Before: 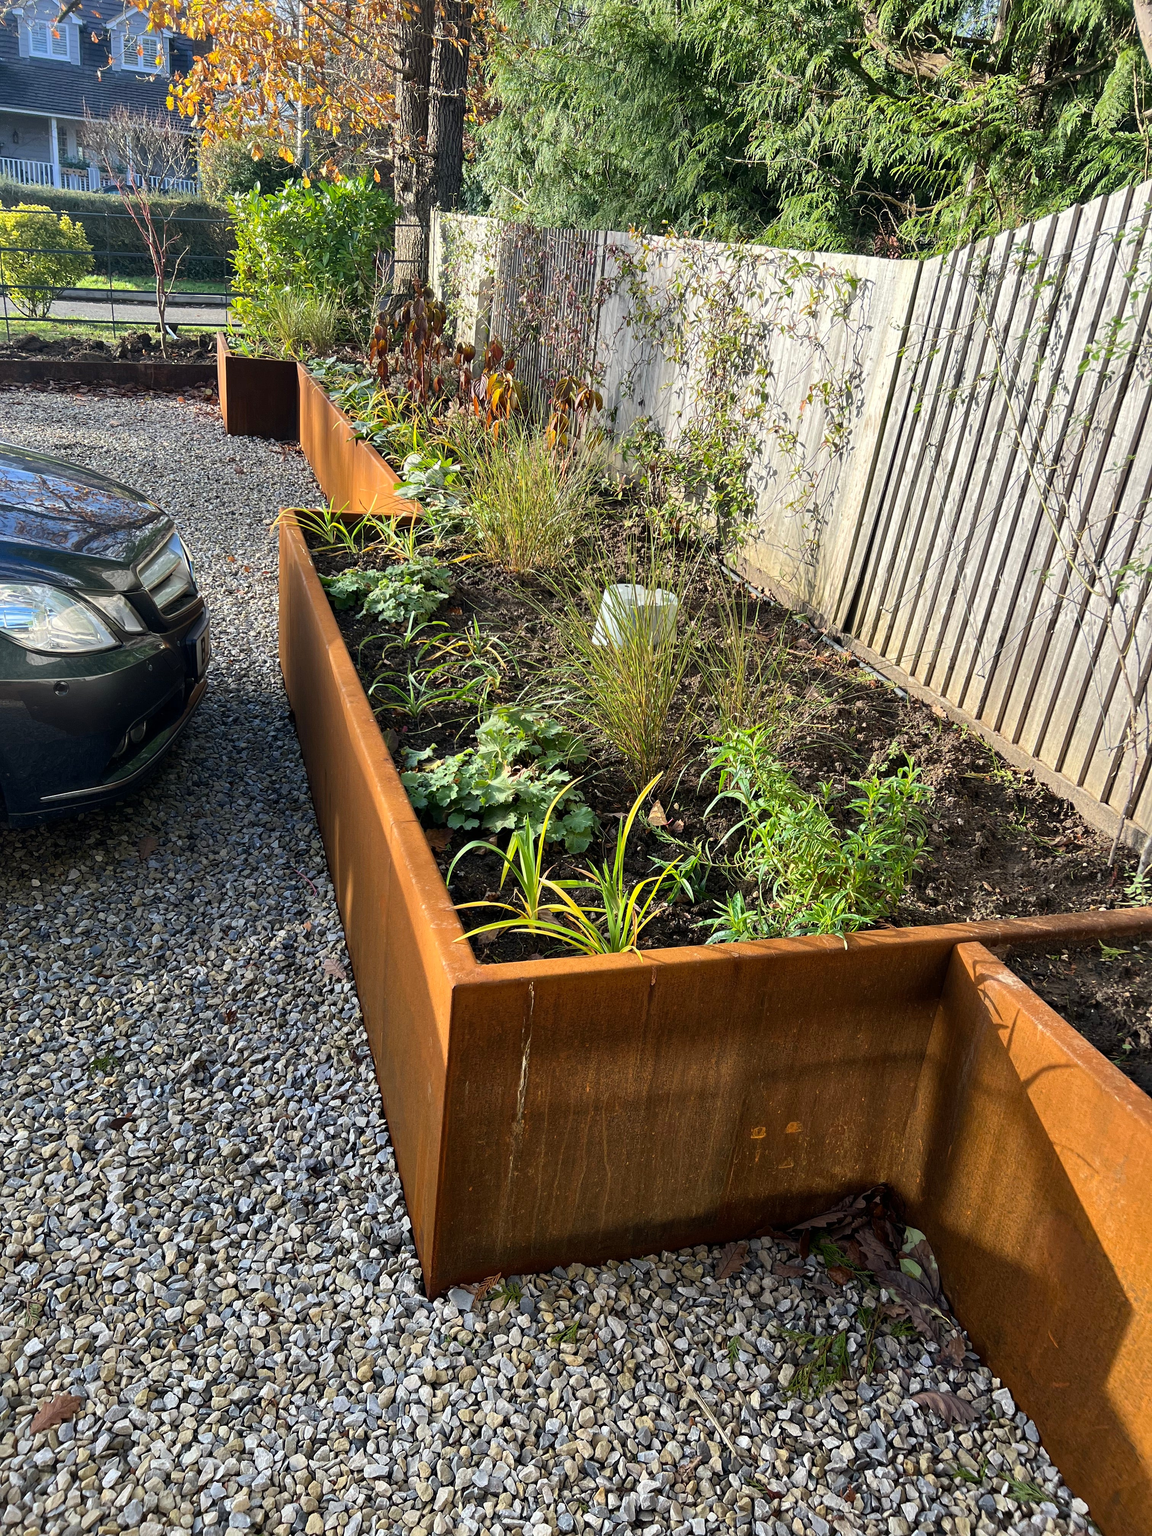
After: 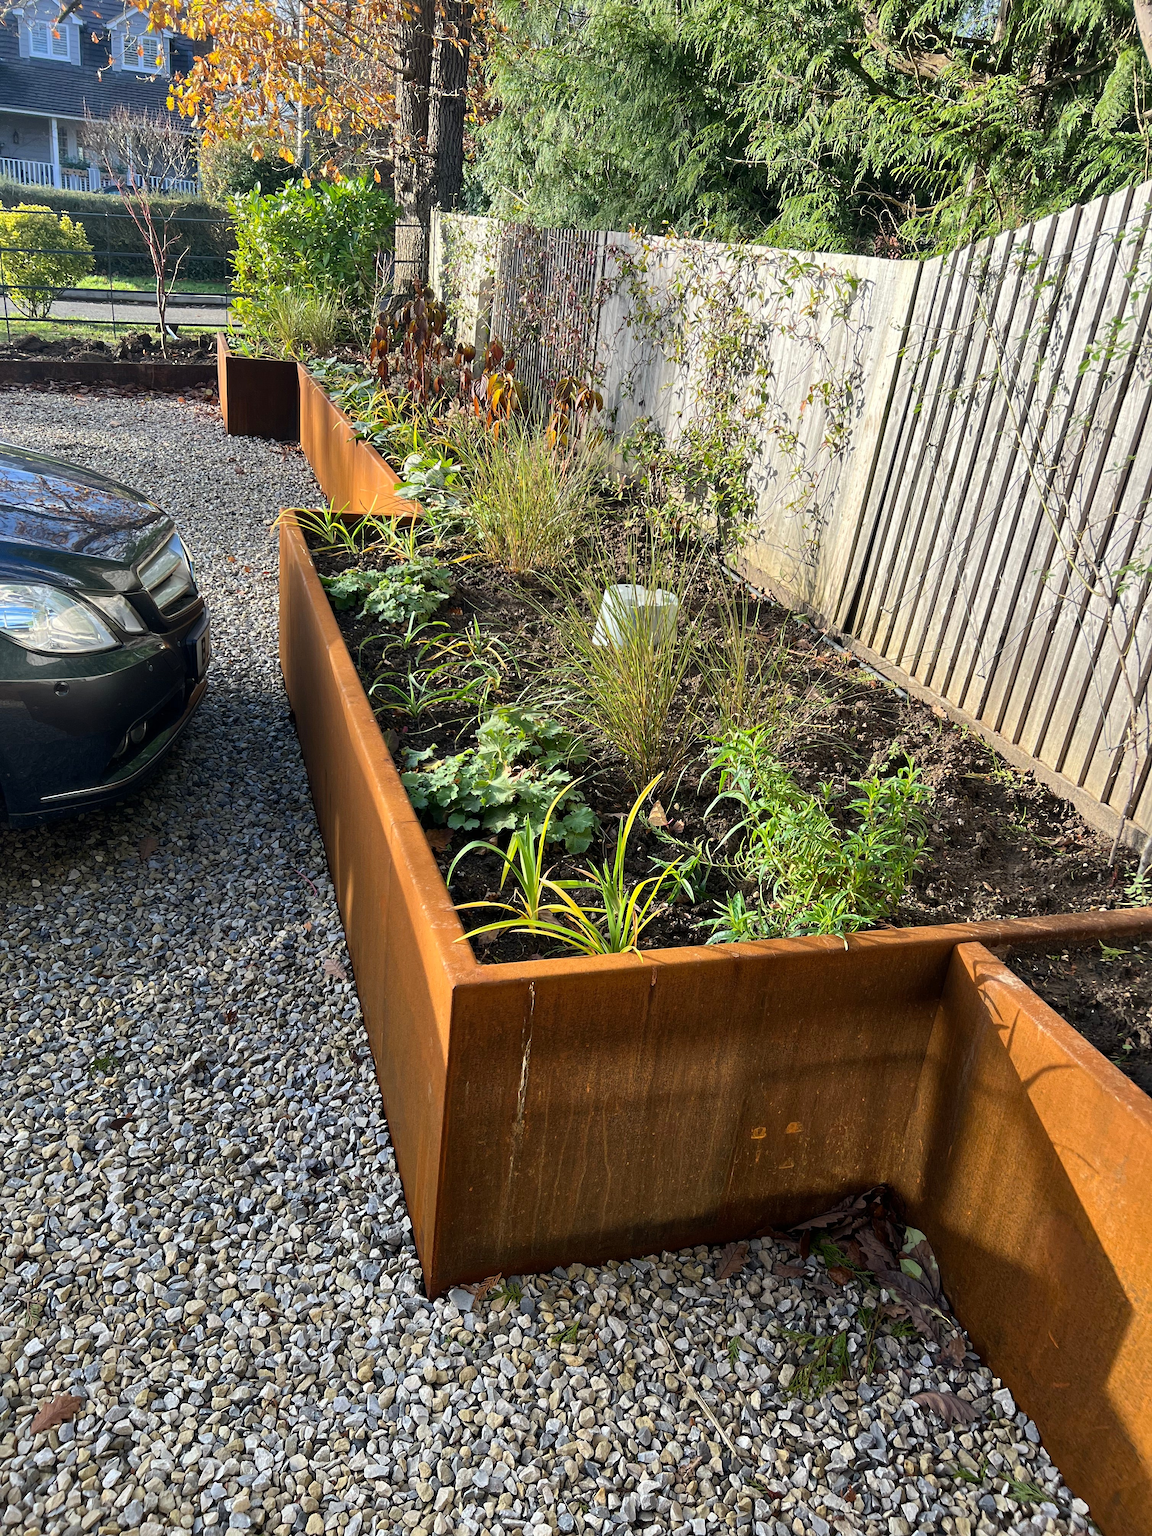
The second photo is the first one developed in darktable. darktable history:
sharpen: radius 5.358, amount 0.316, threshold 26.886
